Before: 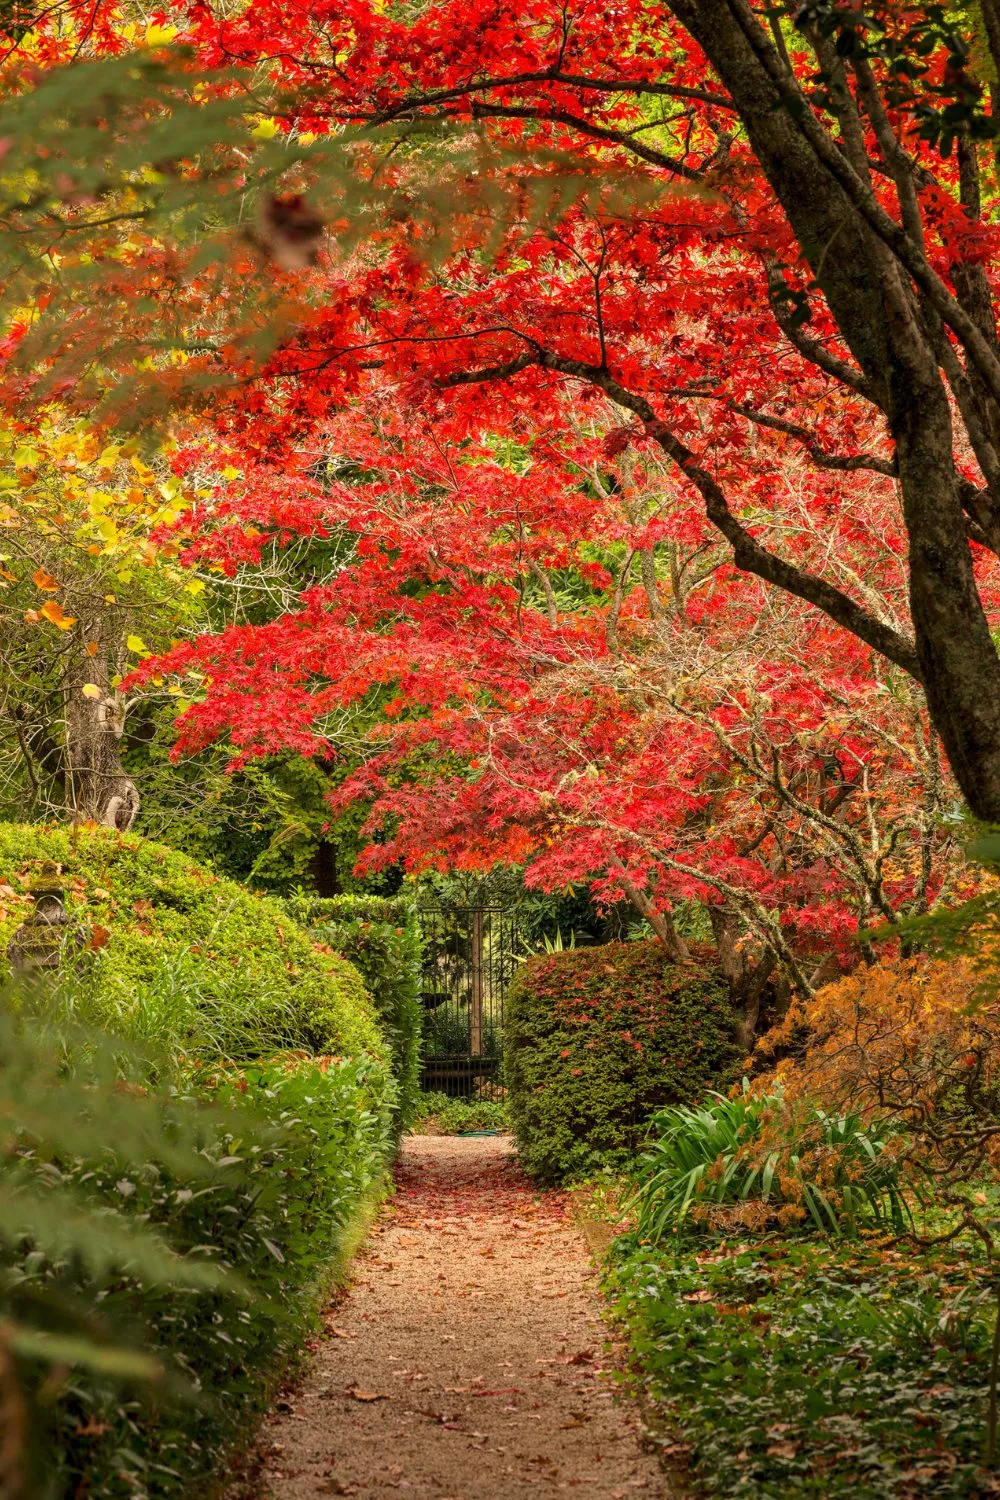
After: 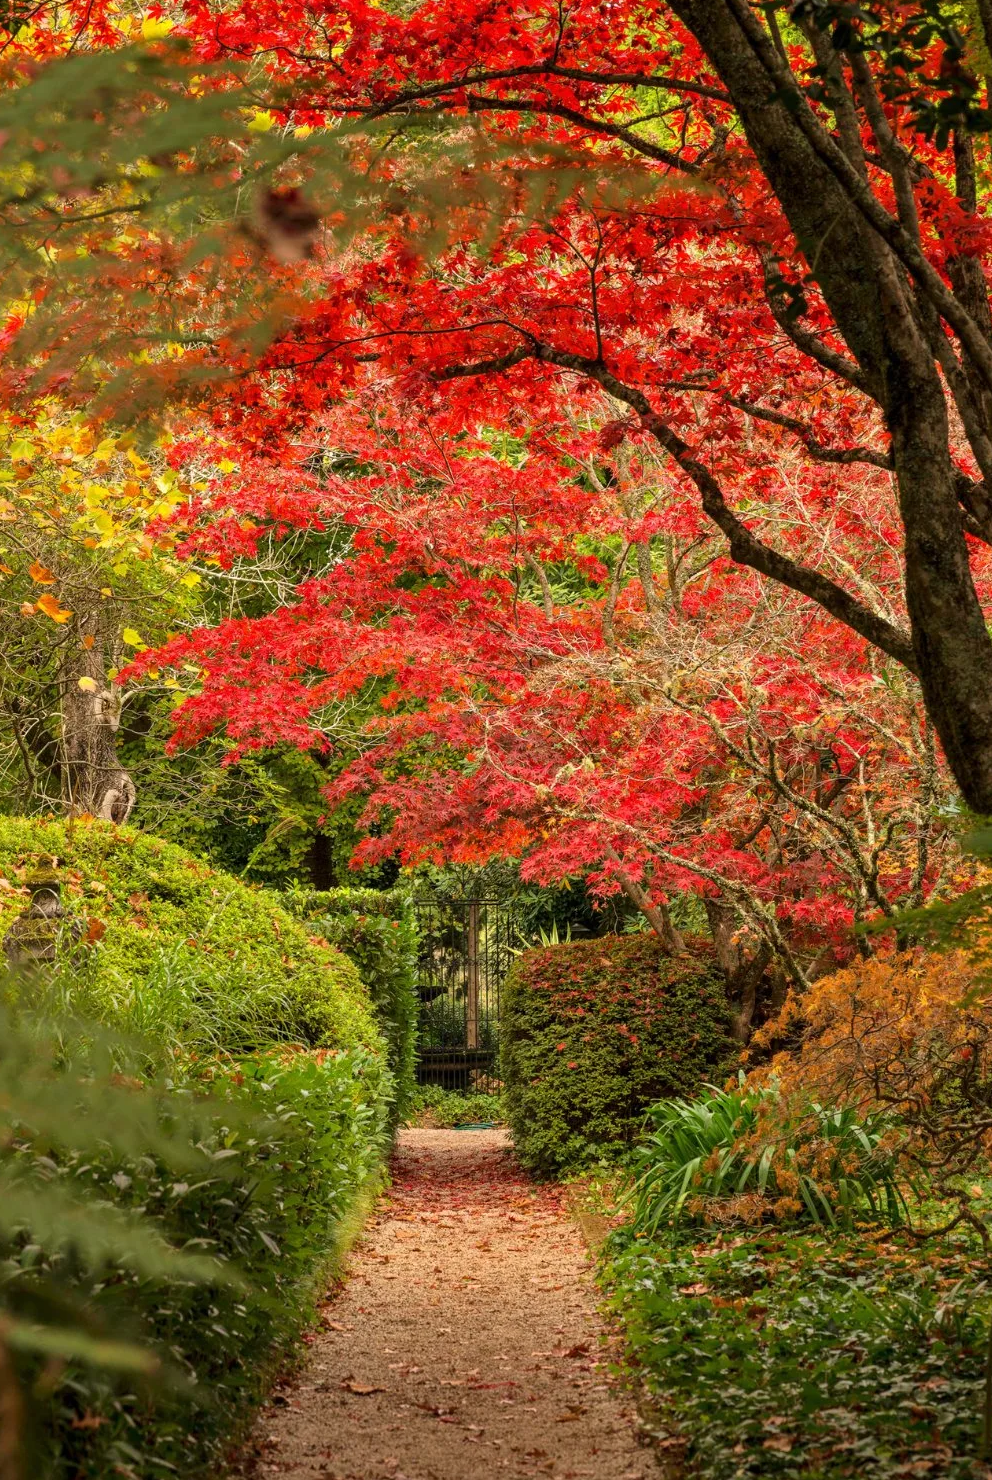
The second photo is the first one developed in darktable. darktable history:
crop: left 0.489%, top 0.517%, right 0.224%, bottom 0.774%
